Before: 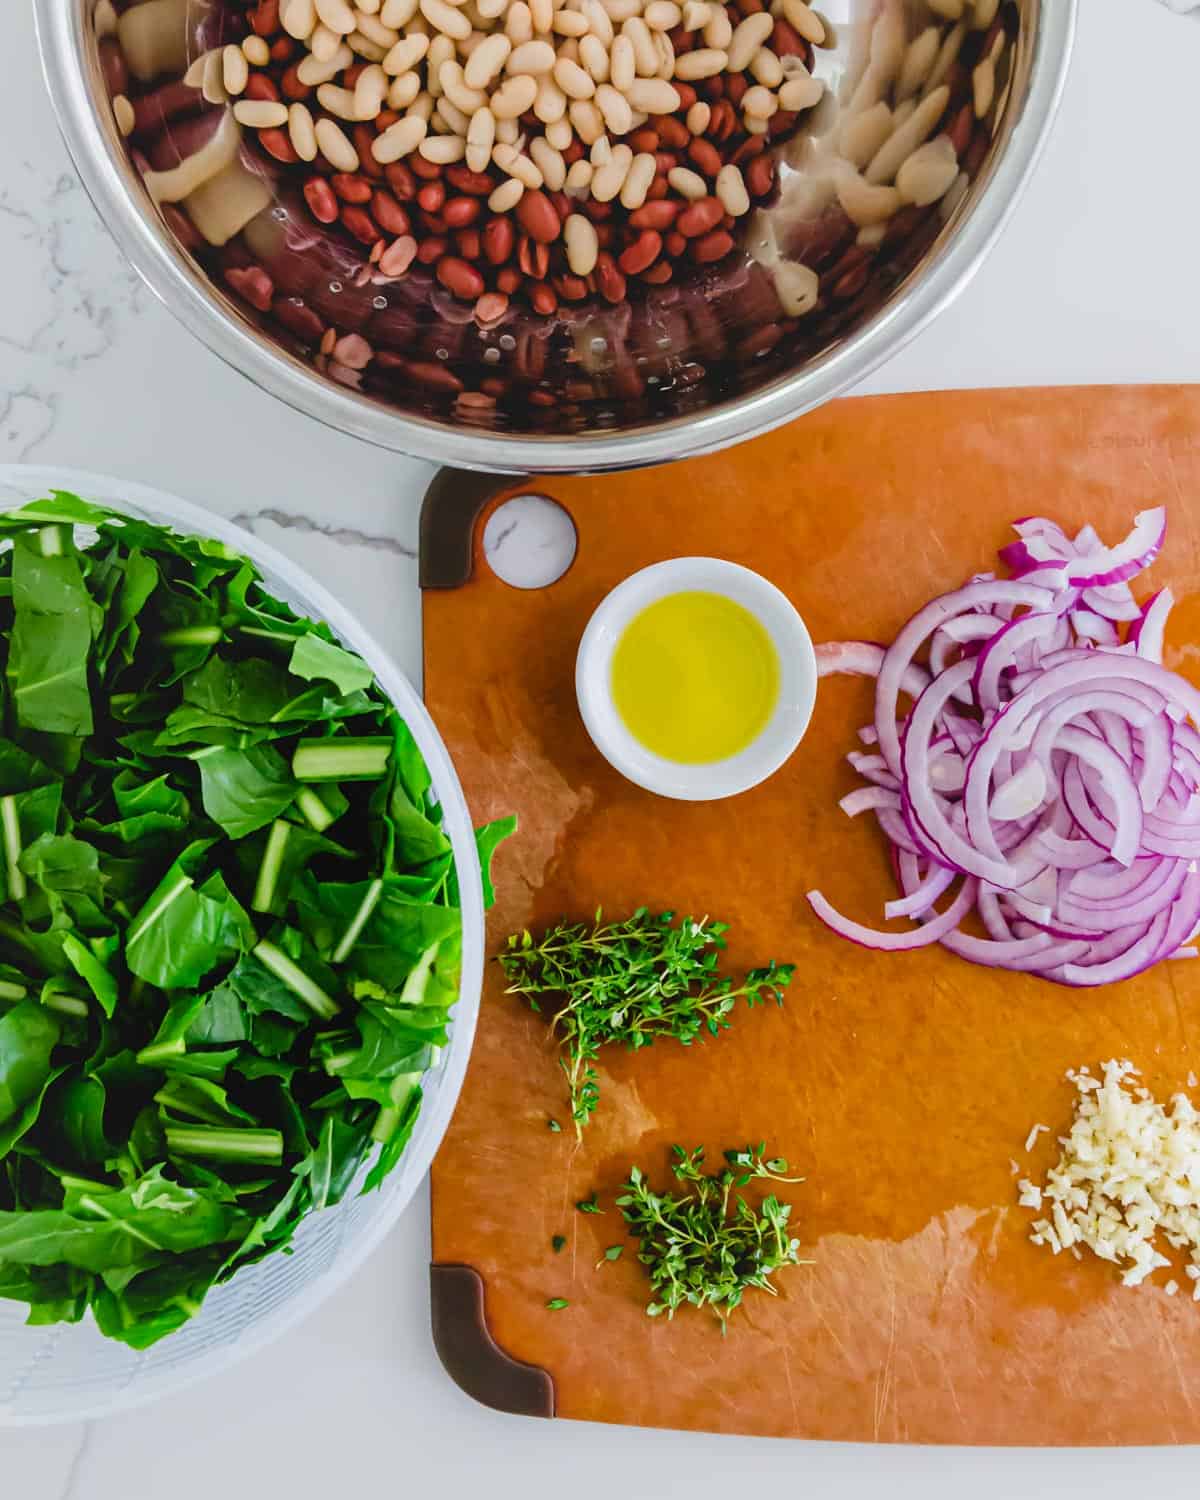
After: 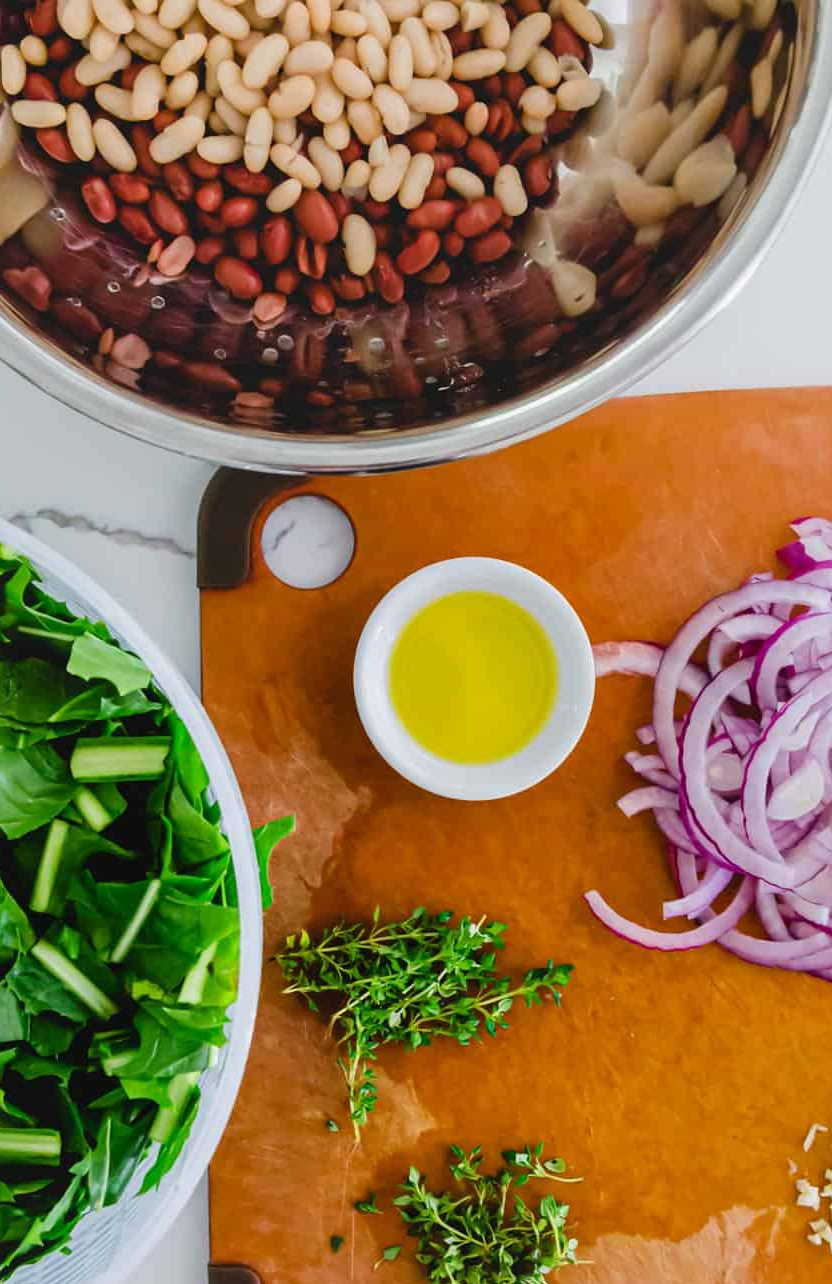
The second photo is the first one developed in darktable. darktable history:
crop: left 18.581%, right 12.053%, bottom 14.383%
